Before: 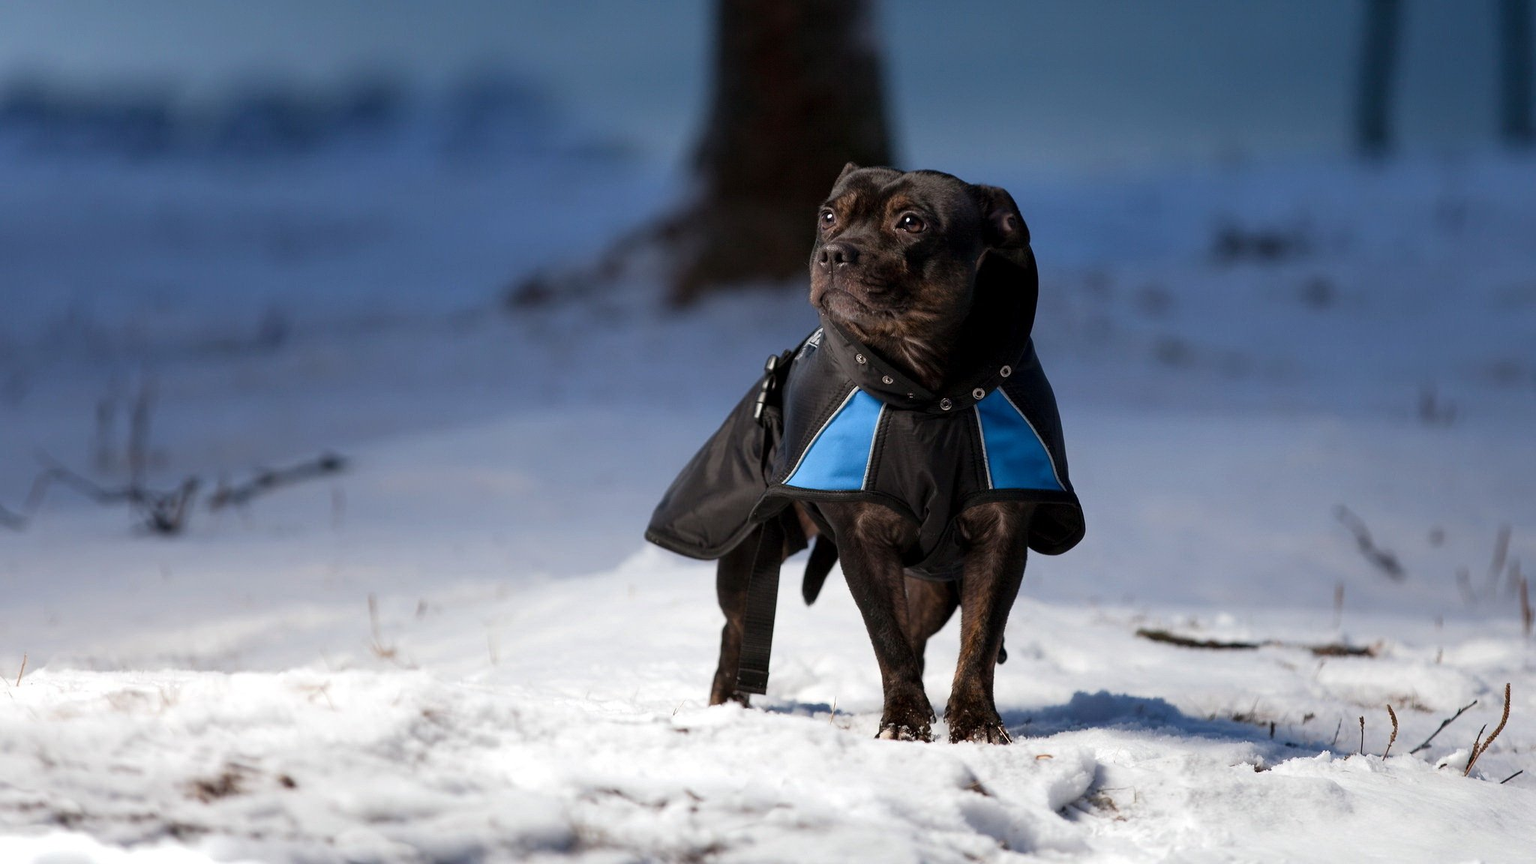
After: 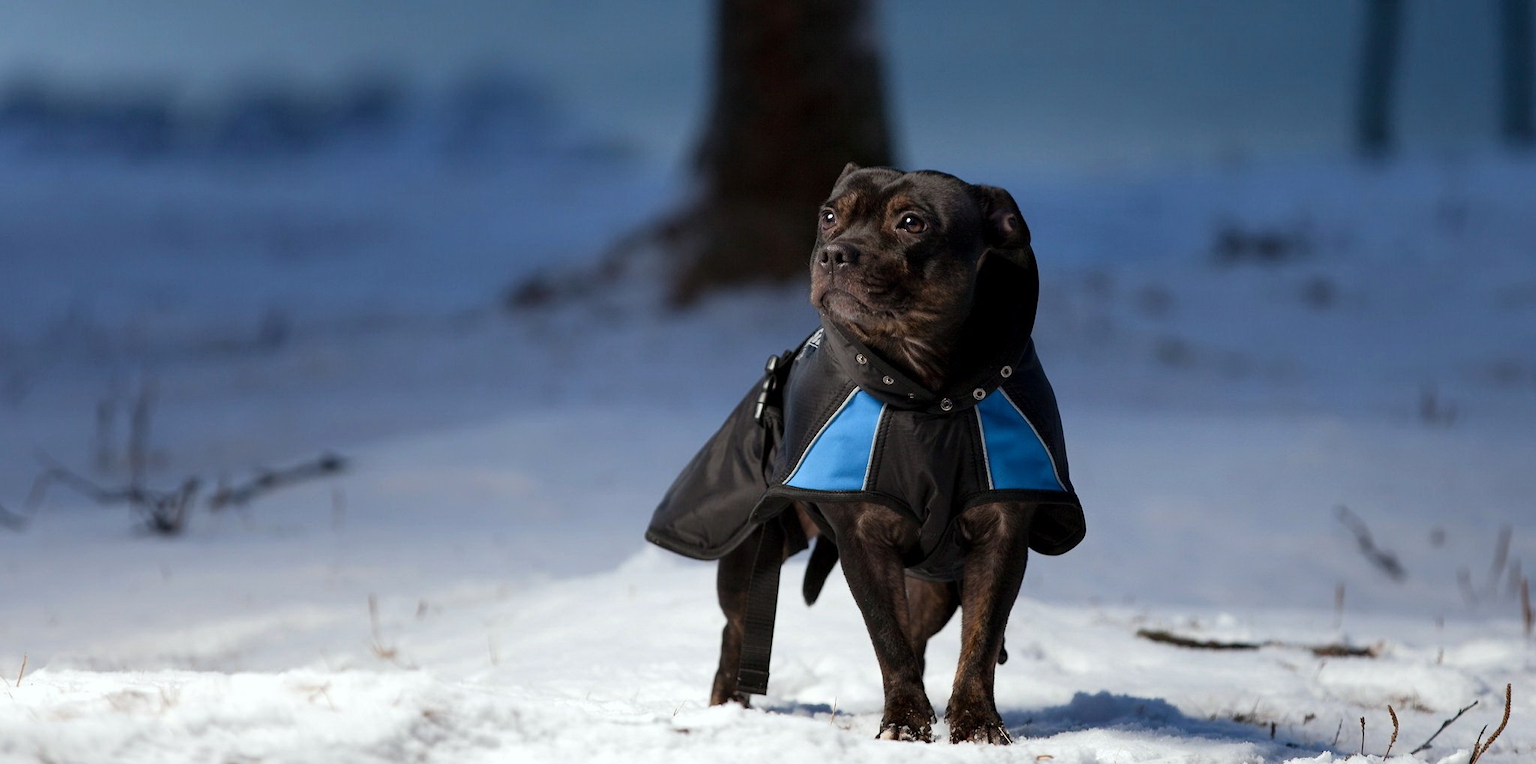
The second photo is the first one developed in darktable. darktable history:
crop and rotate: top 0%, bottom 11.49%
white balance: red 0.978, blue 0.999
